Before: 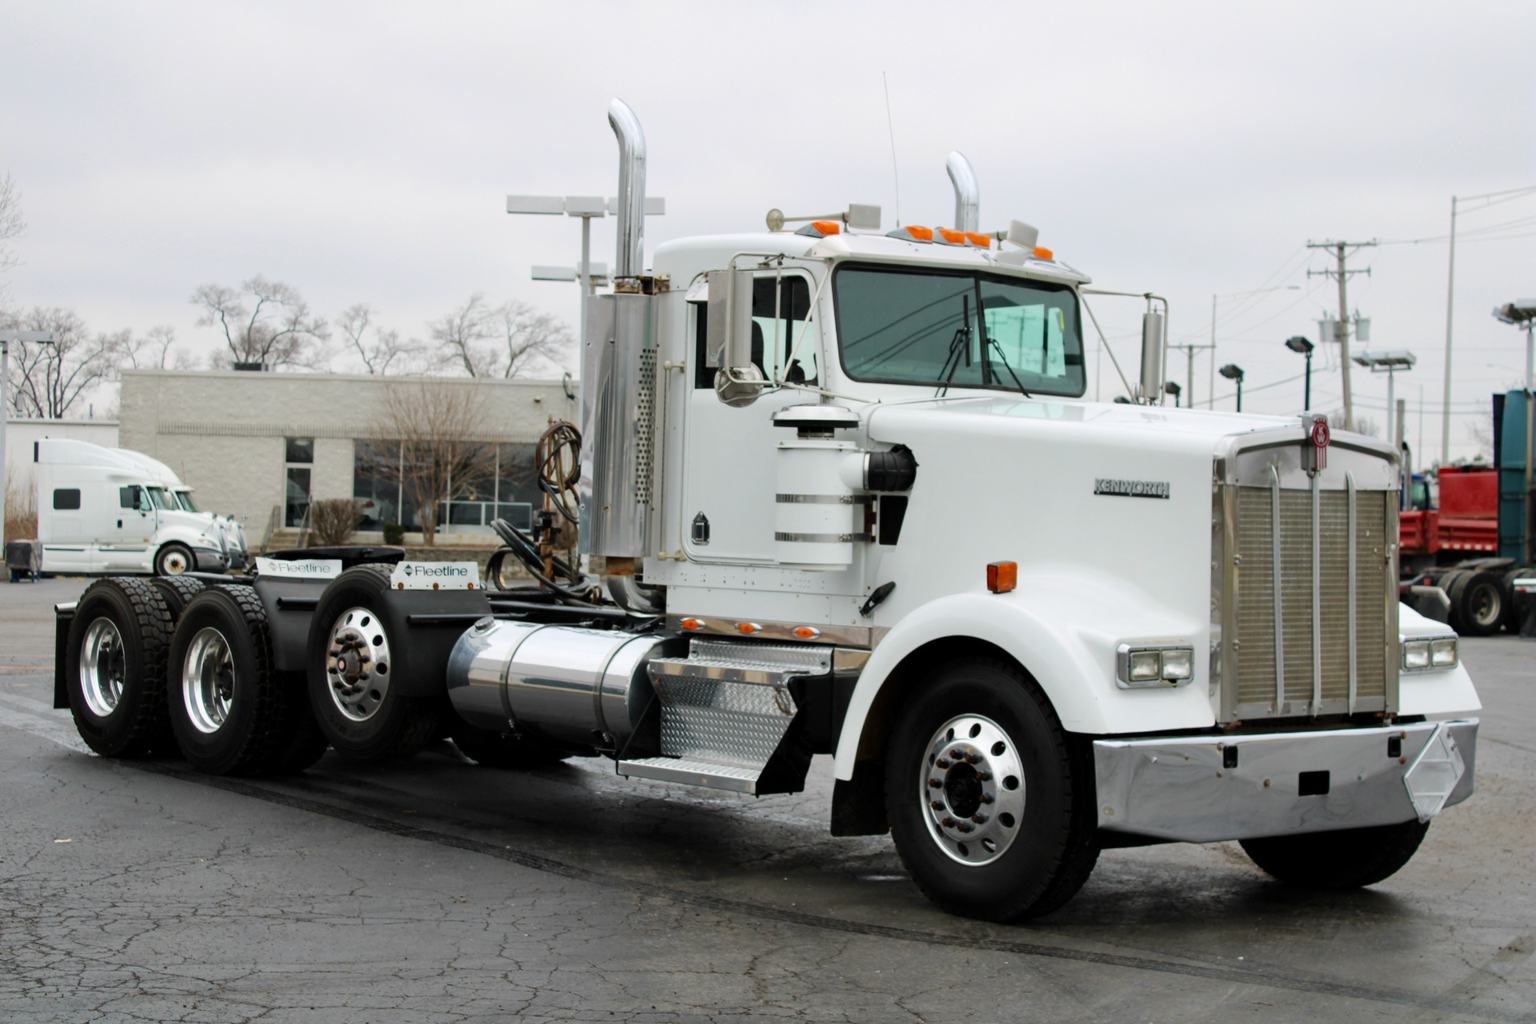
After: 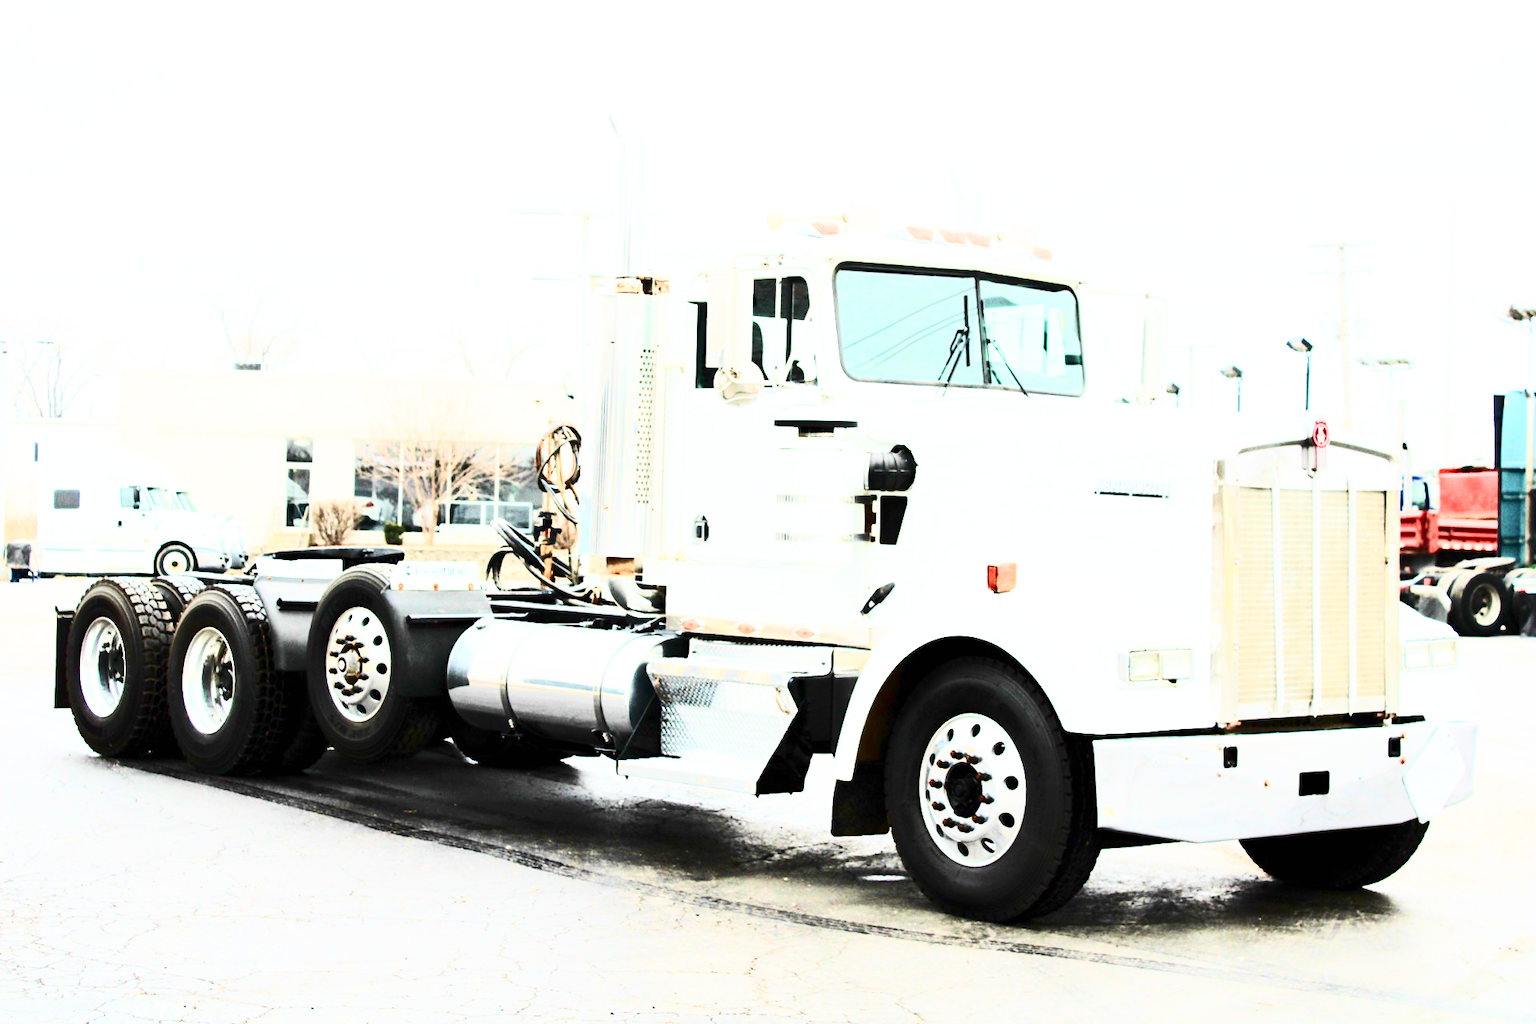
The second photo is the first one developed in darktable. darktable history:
contrast brightness saturation: contrast 0.932, brightness 0.191
velvia: on, module defaults
filmic rgb: middle gray luminance 4.53%, black relative exposure -12.98 EV, white relative exposure 5 EV, target black luminance 0%, hardness 5.18, latitude 59.62%, contrast 0.75, highlights saturation mix 5.78%, shadows ↔ highlights balance 25.61%, add noise in highlights 0.002, color science v3 (2019), use custom middle-gray values true, contrast in highlights soft
exposure: black level correction 0, exposure 0.699 EV, compensate exposure bias true, compensate highlight preservation false
